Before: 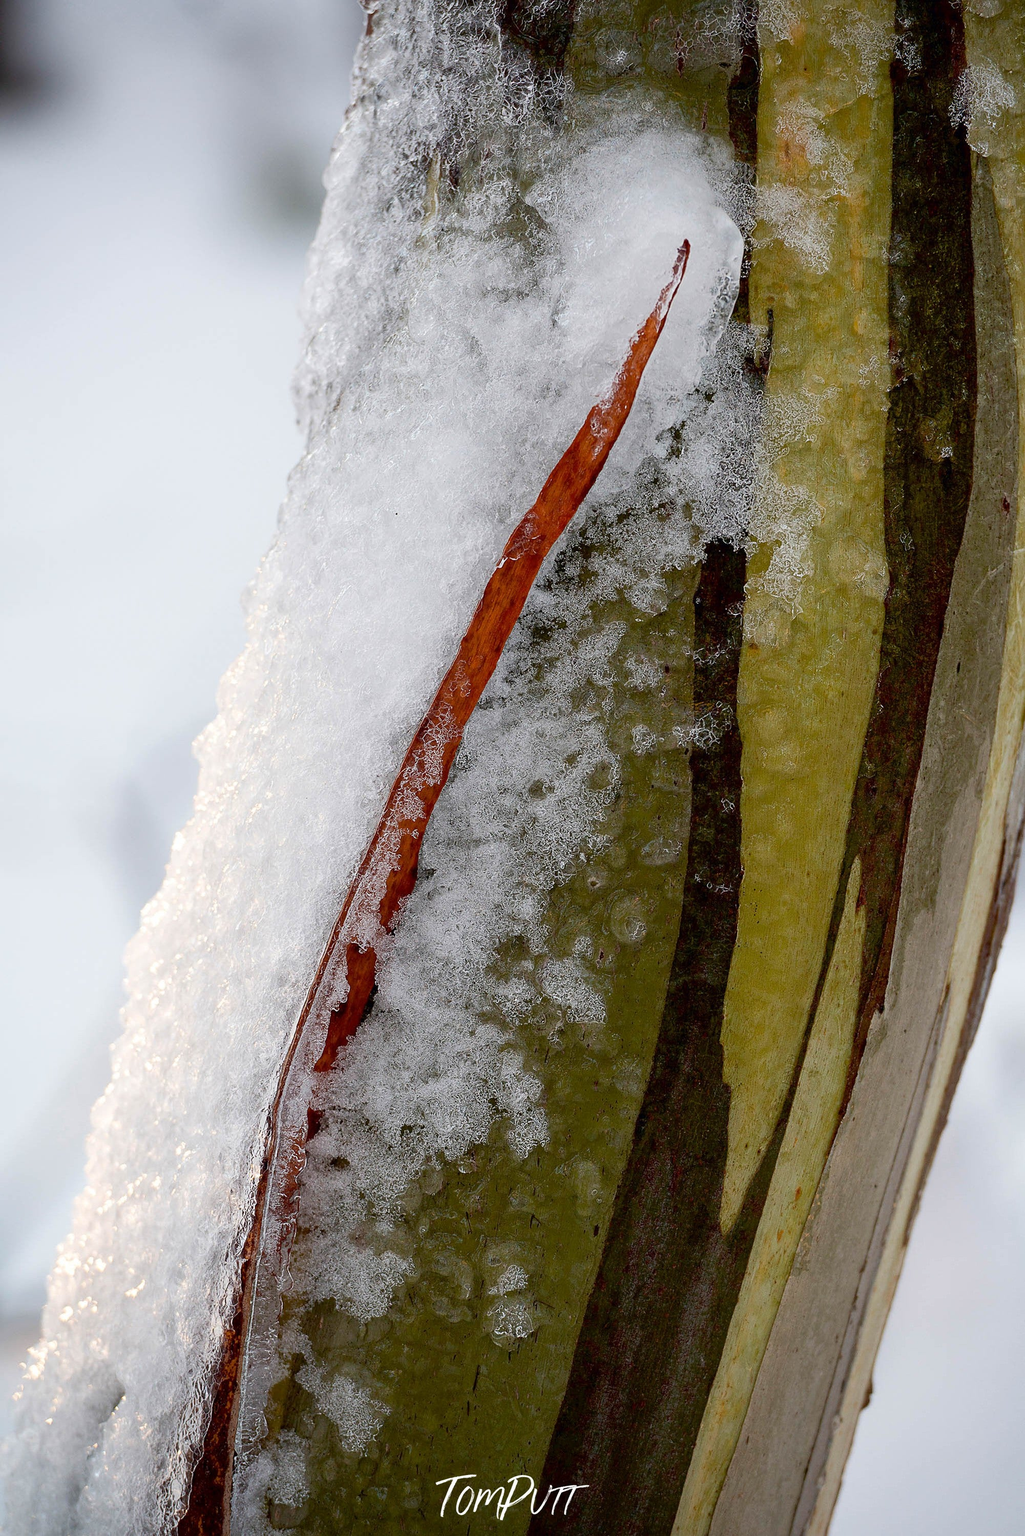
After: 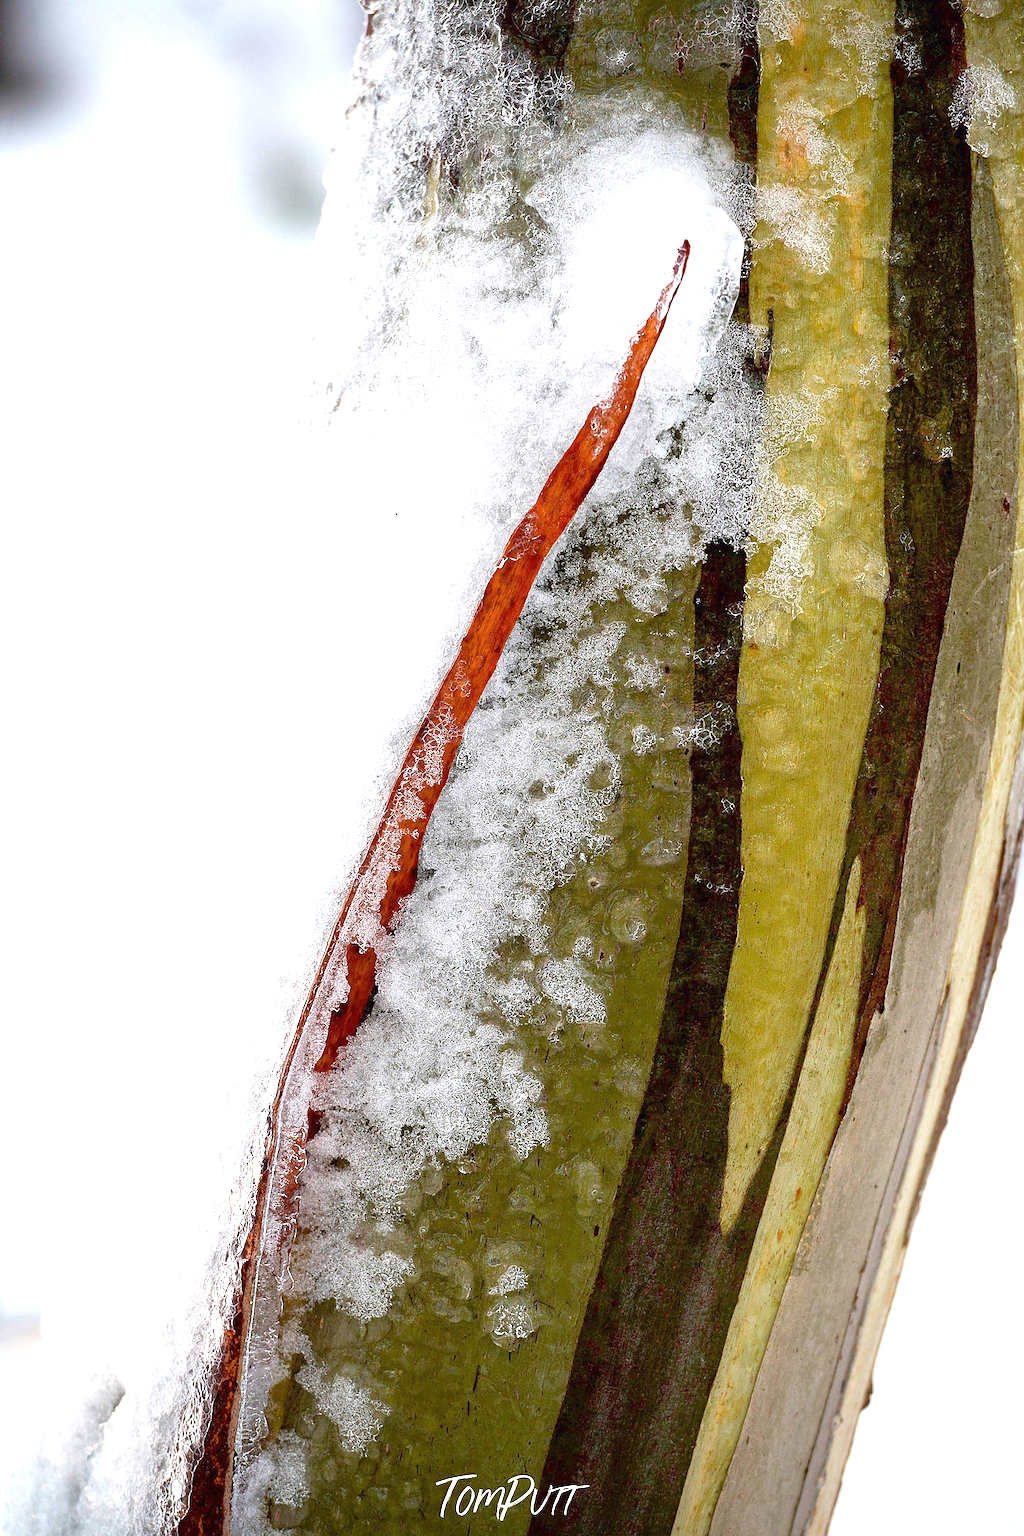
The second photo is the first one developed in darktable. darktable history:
exposure: black level correction 0, exposure 1.098 EV, compensate exposure bias true, compensate highlight preservation false
